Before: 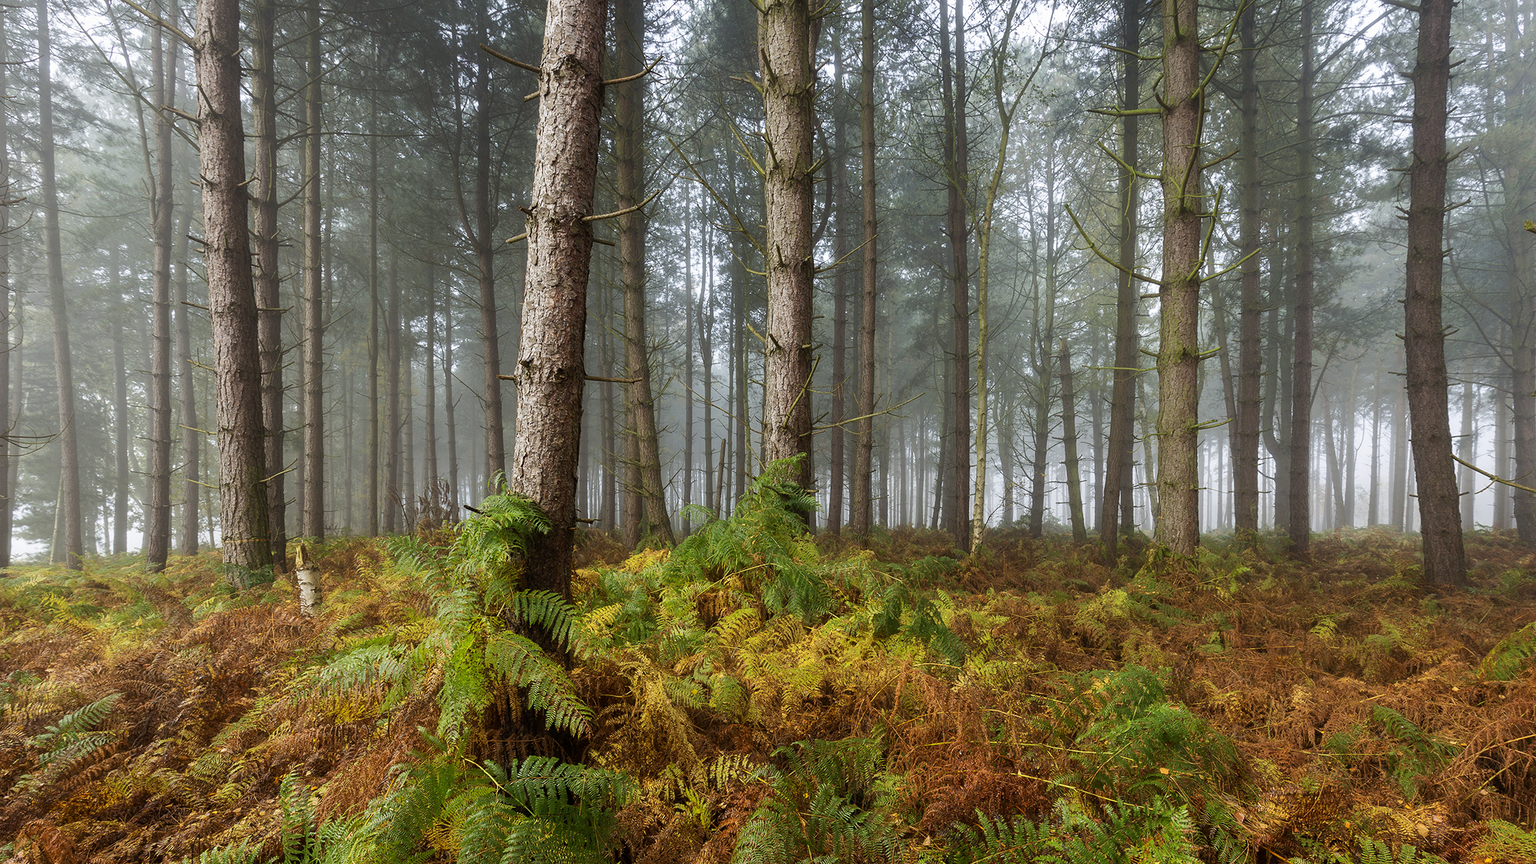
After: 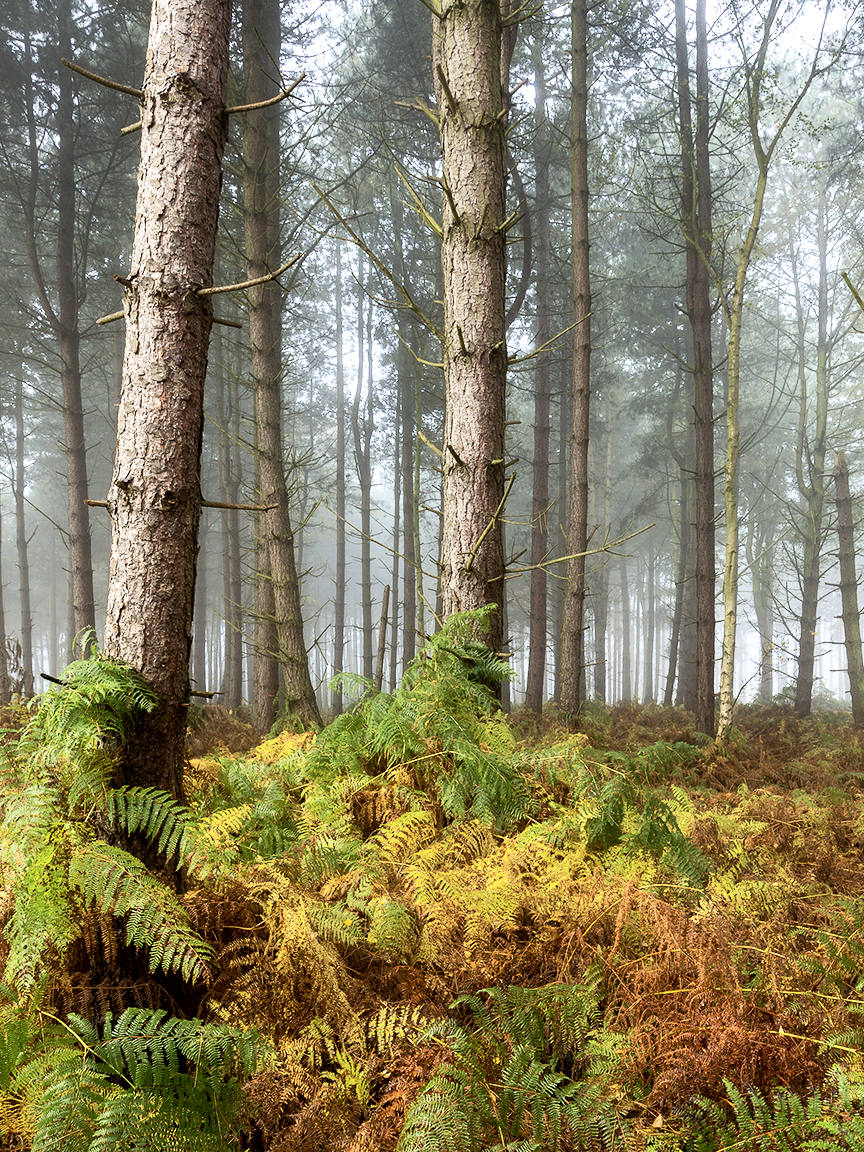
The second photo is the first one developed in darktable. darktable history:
crop: left 28.245%, right 29.561%
exposure: black level correction 0.004, exposure 0.415 EV, compensate highlight preservation false
contrast brightness saturation: contrast 0.205, brightness 0.145, saturation 0.136
color correction: highlights b* -0.017, saturation 0.834
